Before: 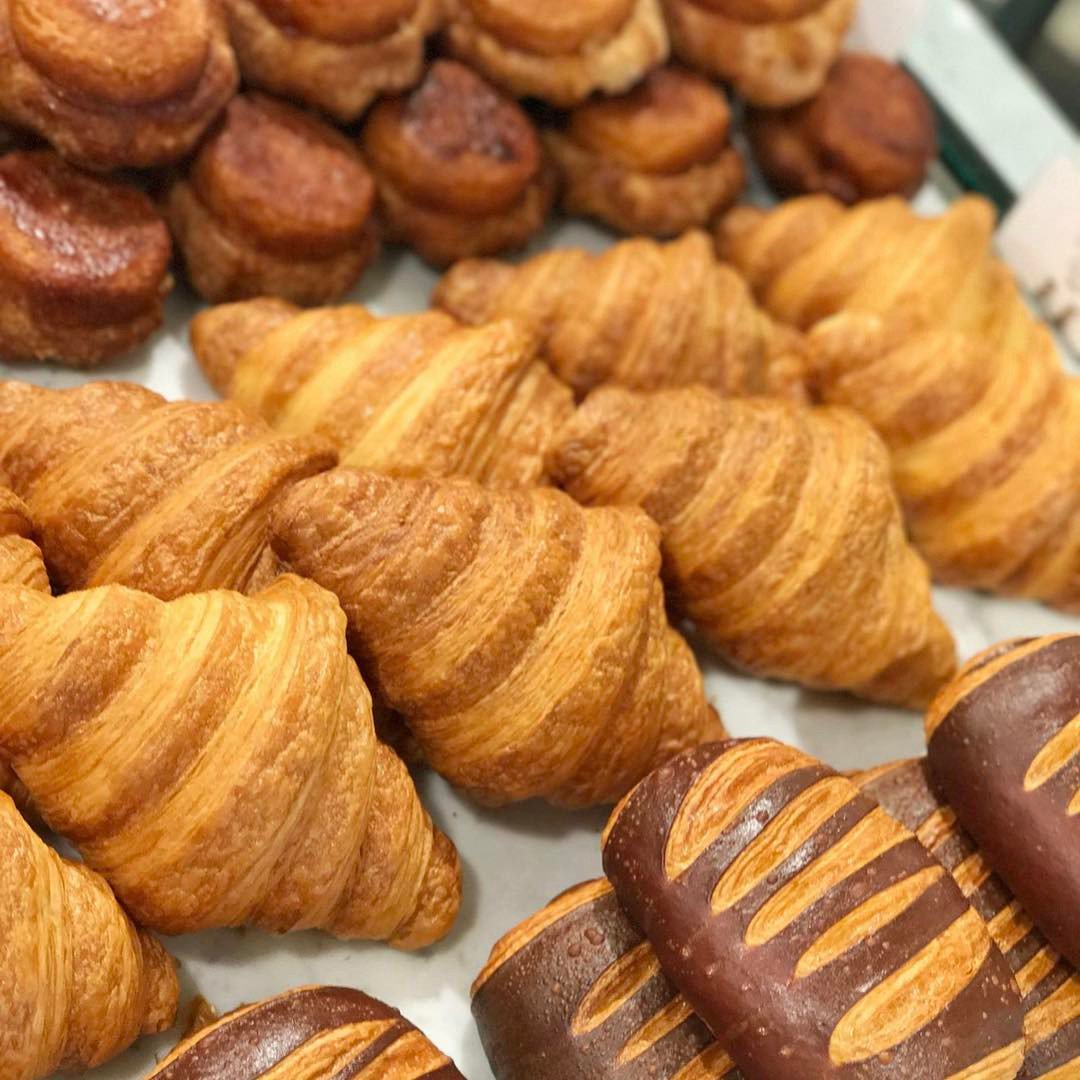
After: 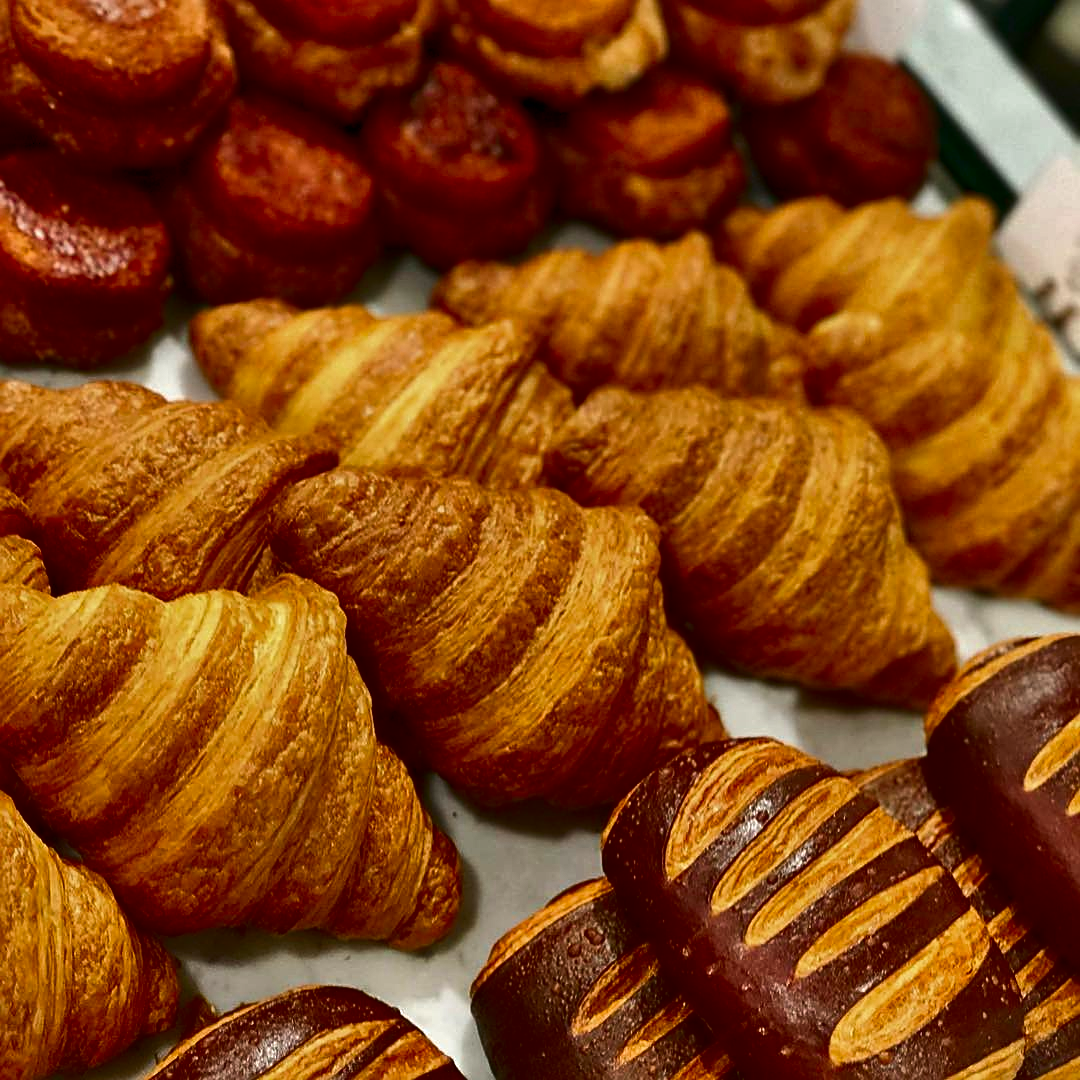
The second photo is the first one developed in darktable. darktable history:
sharpen: on, module defaults
shadows and highlights: soften with gaussian
contrast brightness saturation: contrast 0.086, brightness -0.593, saturation 0.171
